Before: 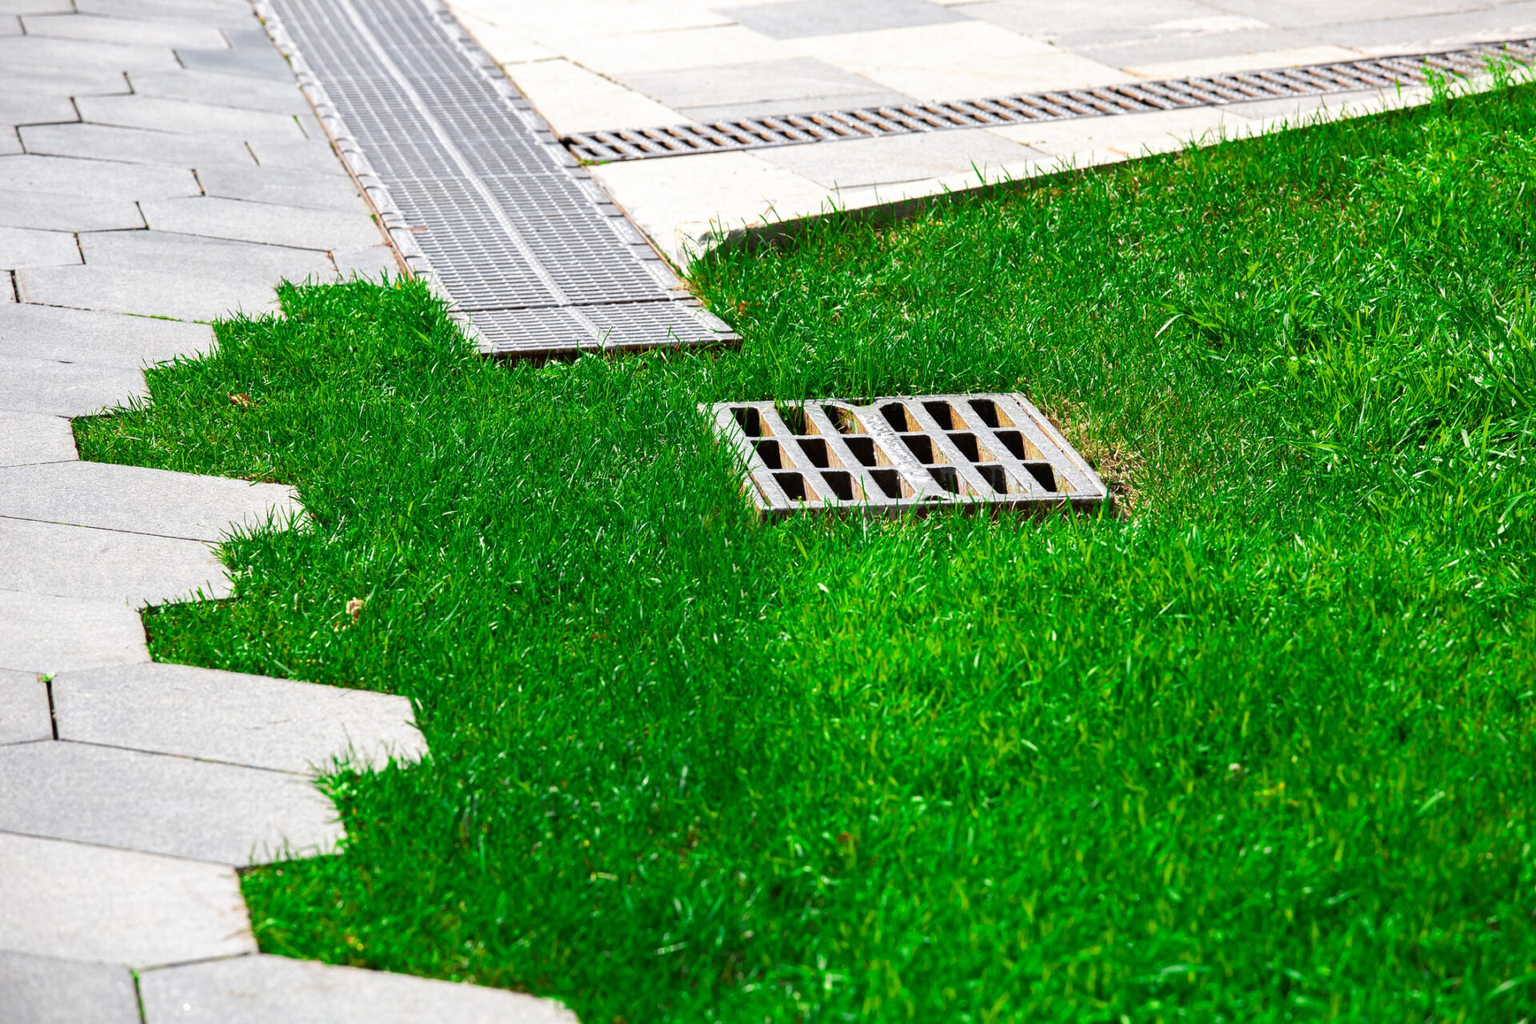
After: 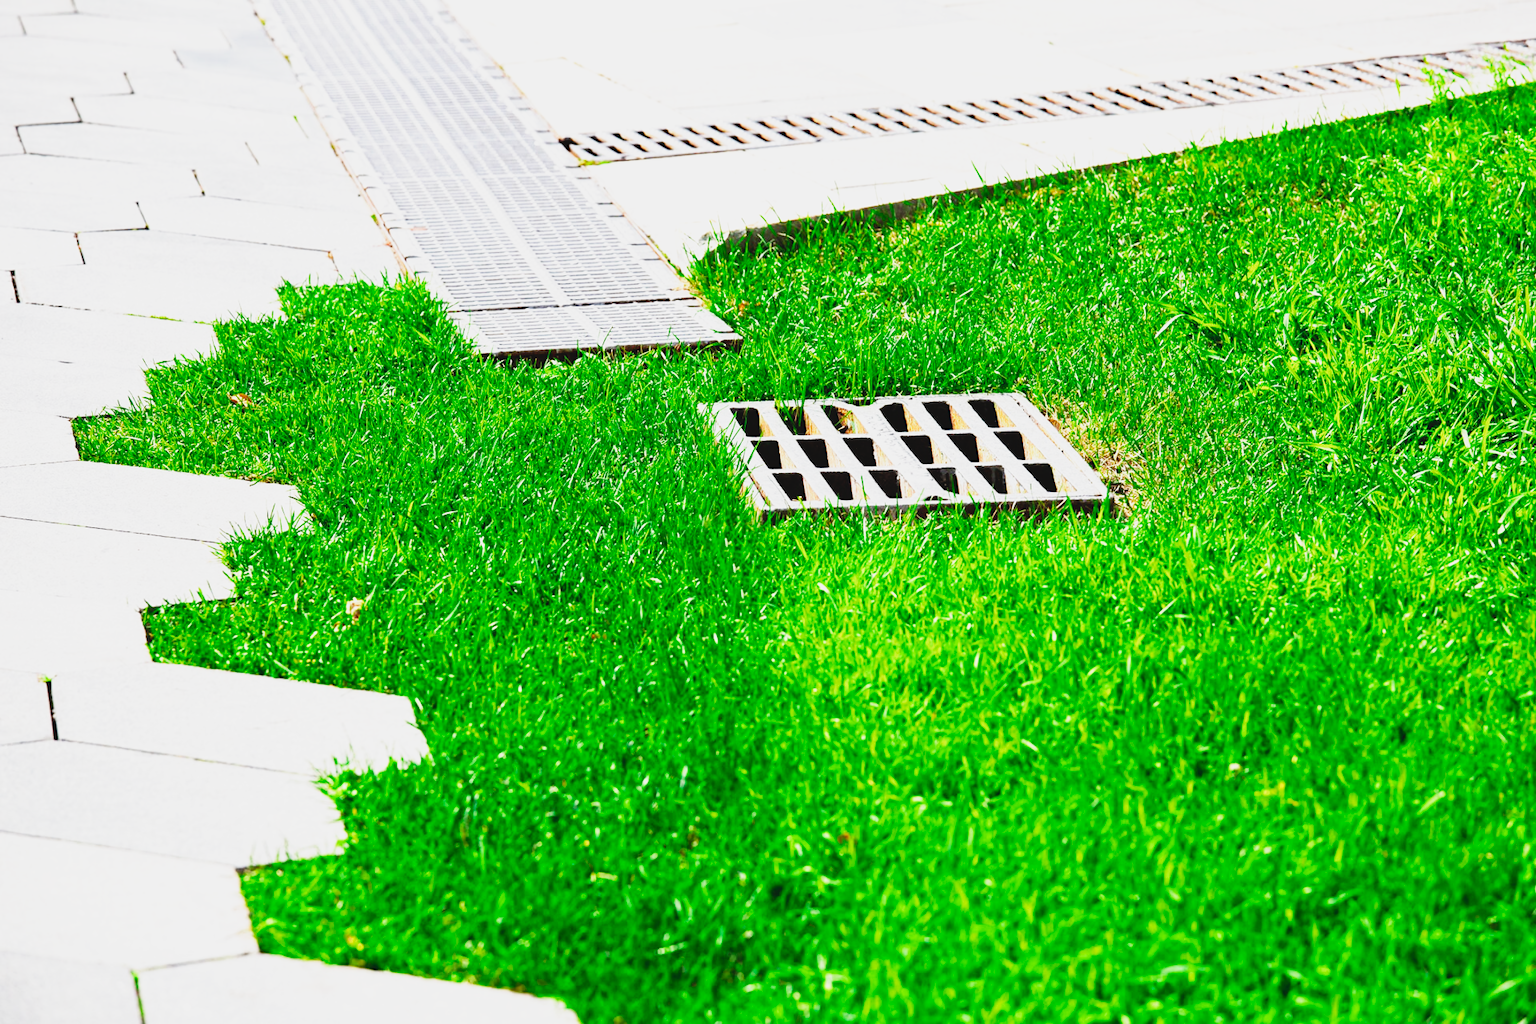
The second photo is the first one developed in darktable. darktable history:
base curve: curves: ch0 [(0, 0) (0.007, 0.004) (0.027, 0.03) (0.046, 0.07) (0.207, 0.54) (0.442, 0.872) (0.673, 0.972) (1, 1)], preserve colors none
contrast brightness saturation: contrast -0.102, saturation -0.086
